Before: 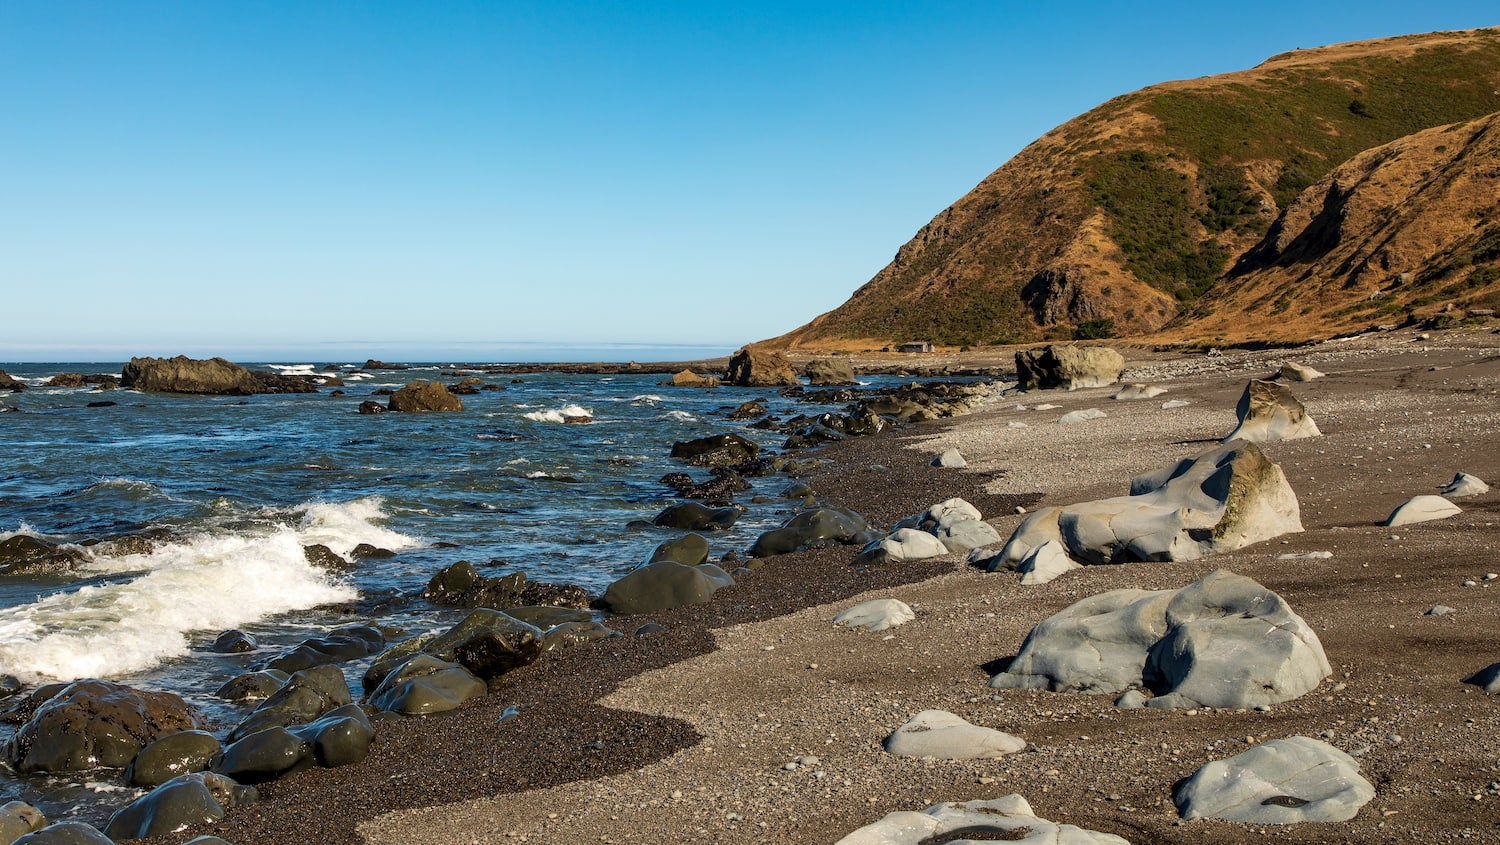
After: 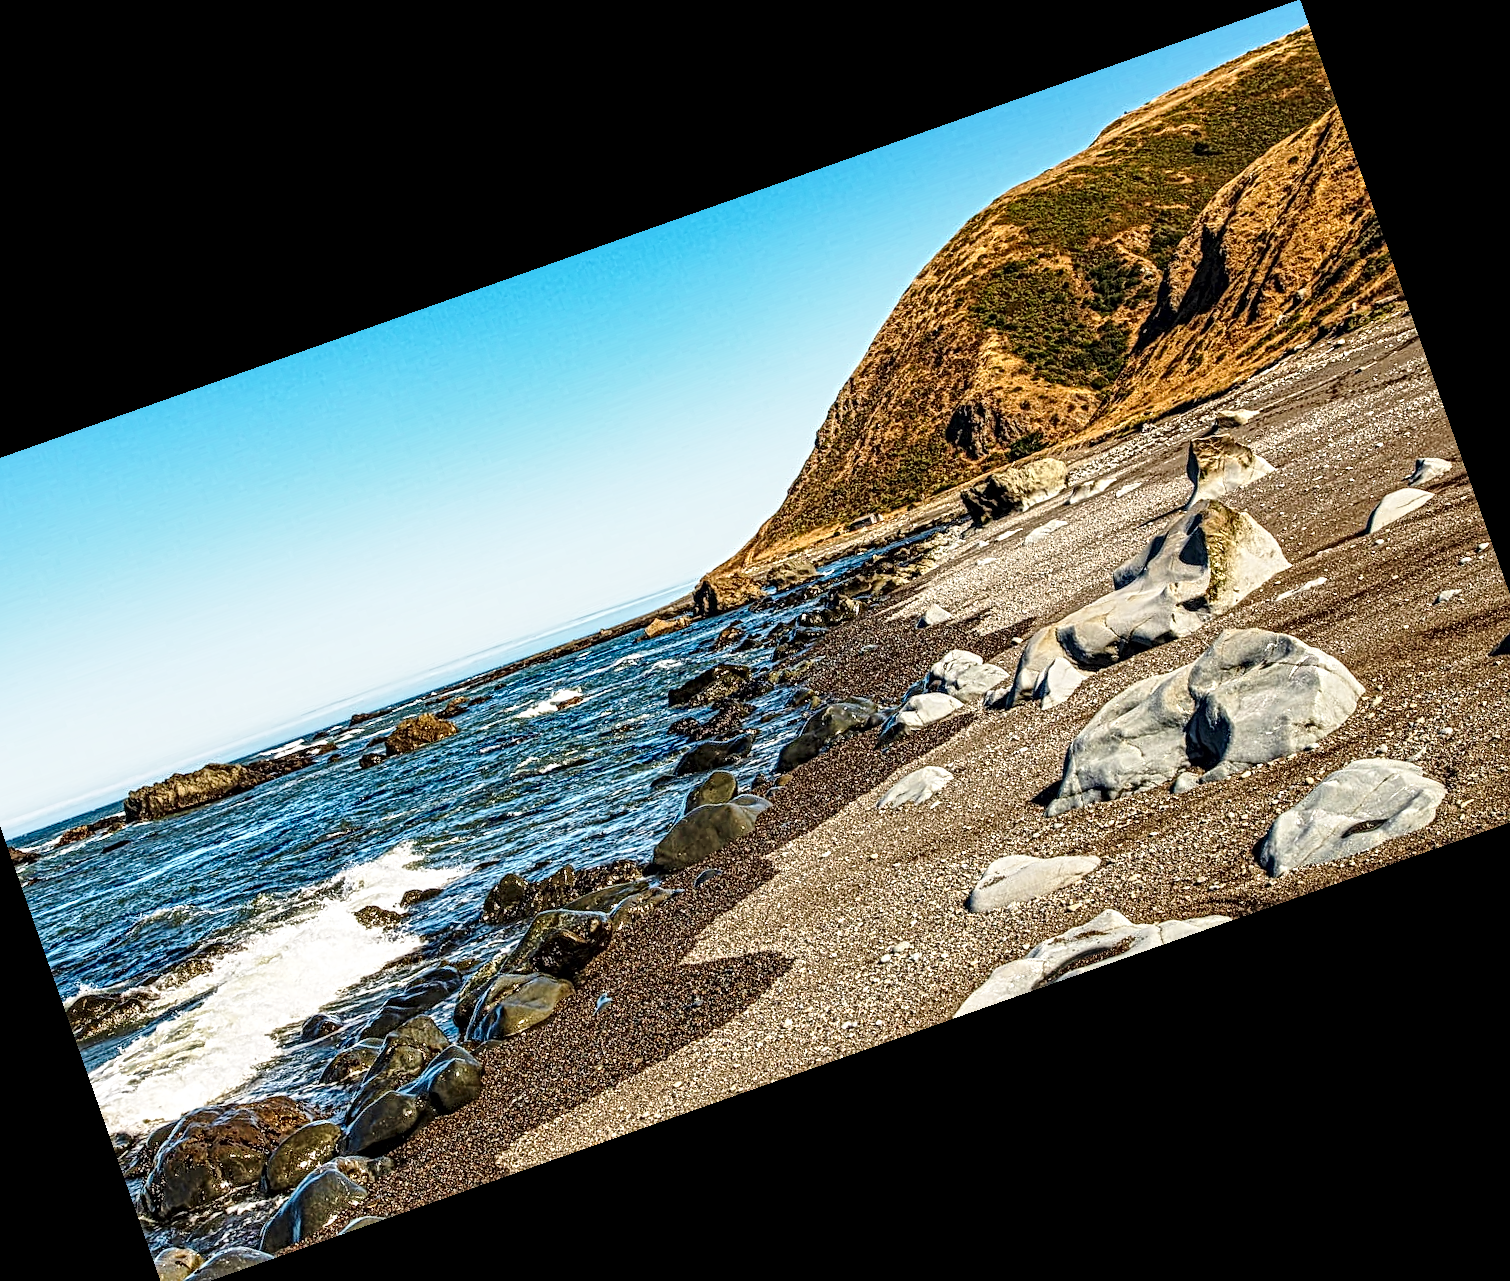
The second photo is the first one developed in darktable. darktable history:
shadows and highlights: shadows 20.91, highlights -35.45, soften with gaussian
local contrast: mode bilateral grid, contrast 20, coarseness 3, detail 300%, midtone range 0.2
crop and rotate: angle 19.43°, left 6.812%, right 4.125%, bottom 1.087%
base curve: curves: ch0 [(0, 0) (0.028, 0.03) (0.121, 0.232) (0.46, 0.748) (0.859, 0.968) (1, 1)], preserve colors none
